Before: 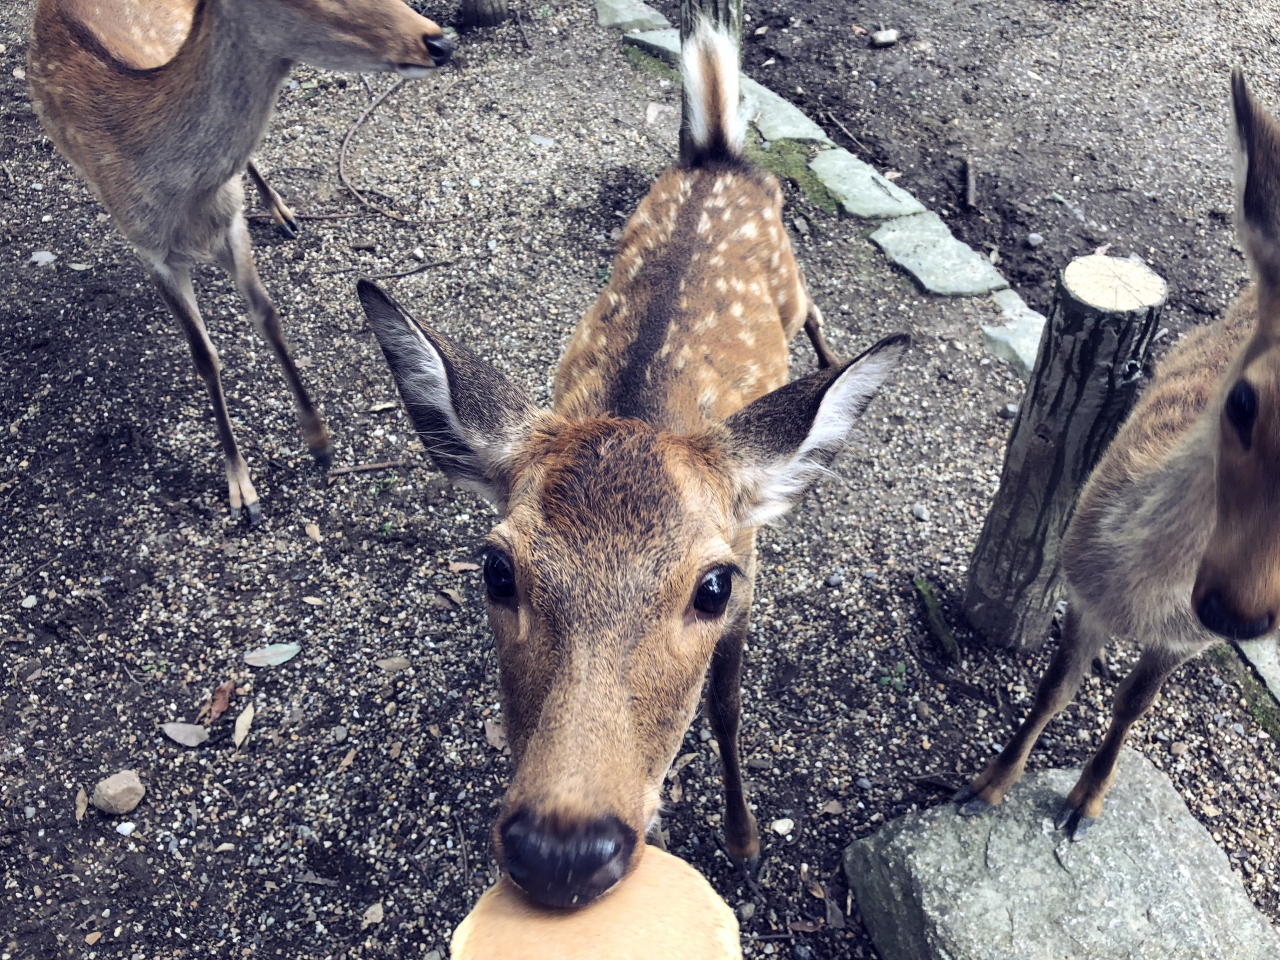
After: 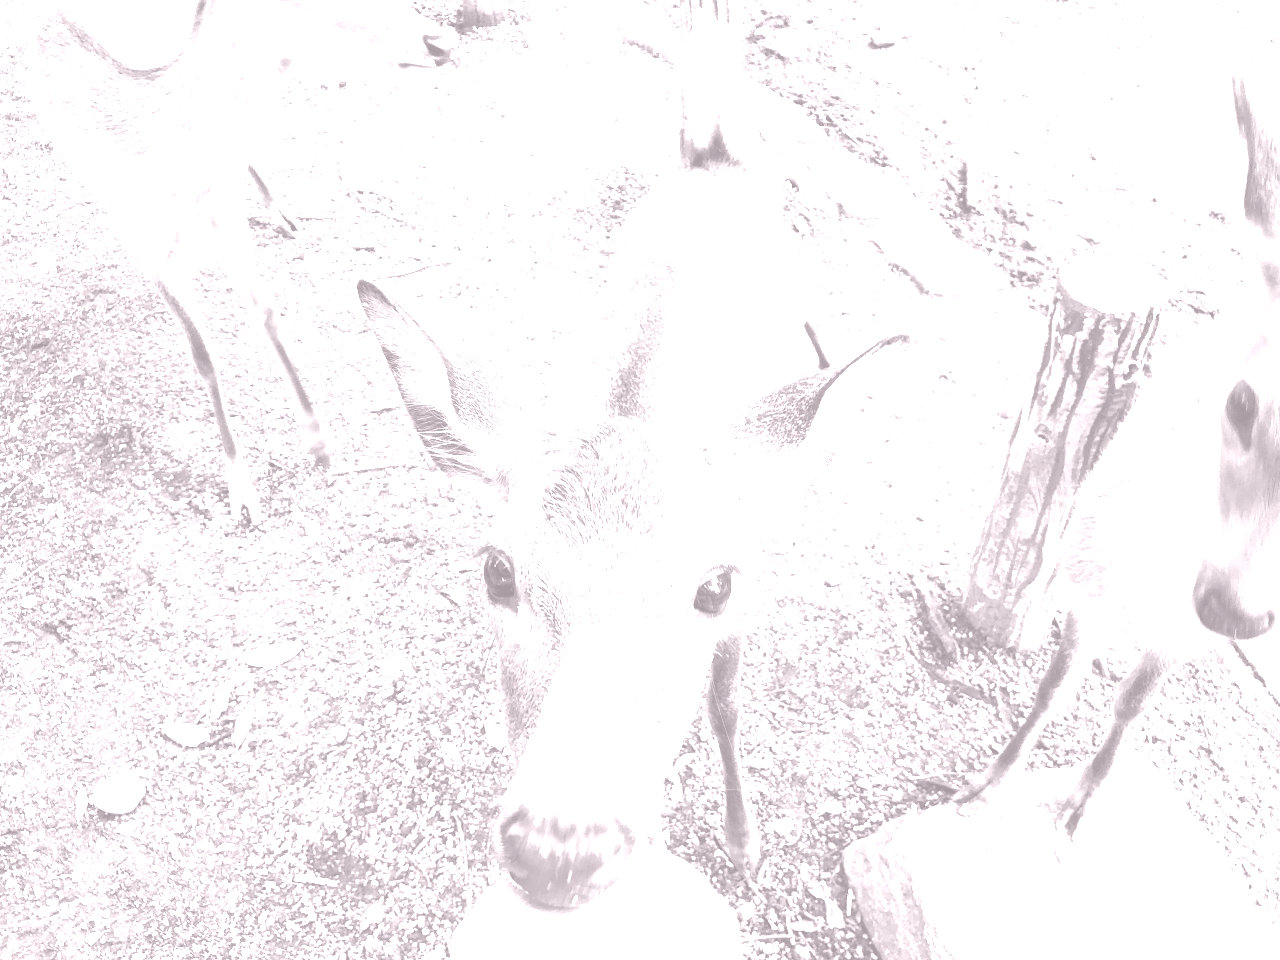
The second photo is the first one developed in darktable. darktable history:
base curve: curves: ch0 [(0.065, 0.026) (0.236, 0.358) (0.53, 0.546) (0.777, 0.841) (0.924, 0.992)], preserve colors average RGB
colorize: hue 25.2°, saturation 83%, source mix 82%, lightness 79%, version 1
exposure: black level correction -0.023, exposure 1.397 EV, compensate highlight preservation false
